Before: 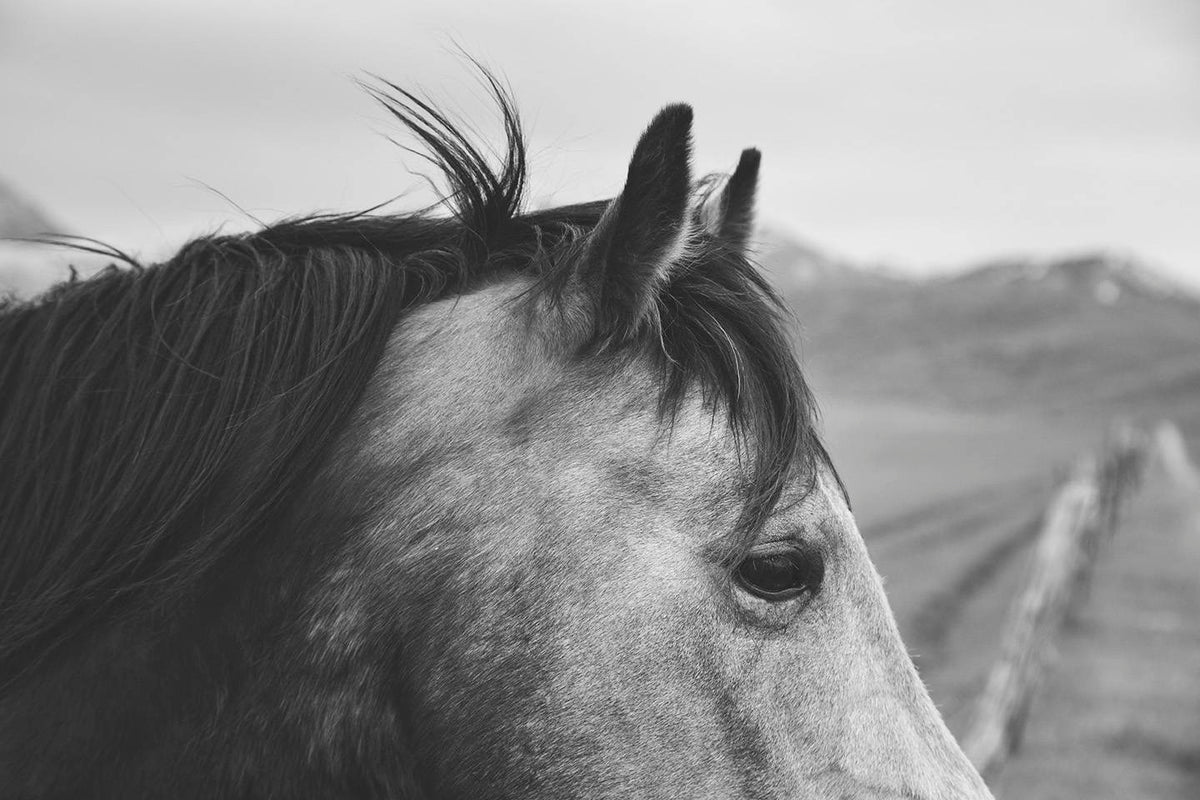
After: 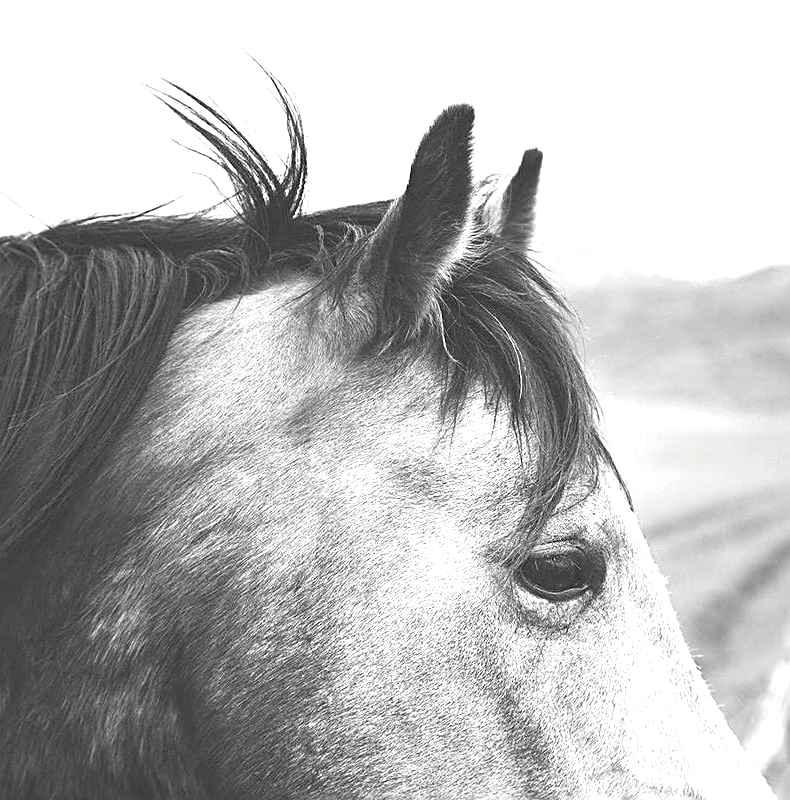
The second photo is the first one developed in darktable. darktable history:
exposure: black level correction 0, exposure 1.199 EV, compensate highlight preservation false
sharpen: on, module defaults
crop and rotate: left 18.242%, right 15.923%
